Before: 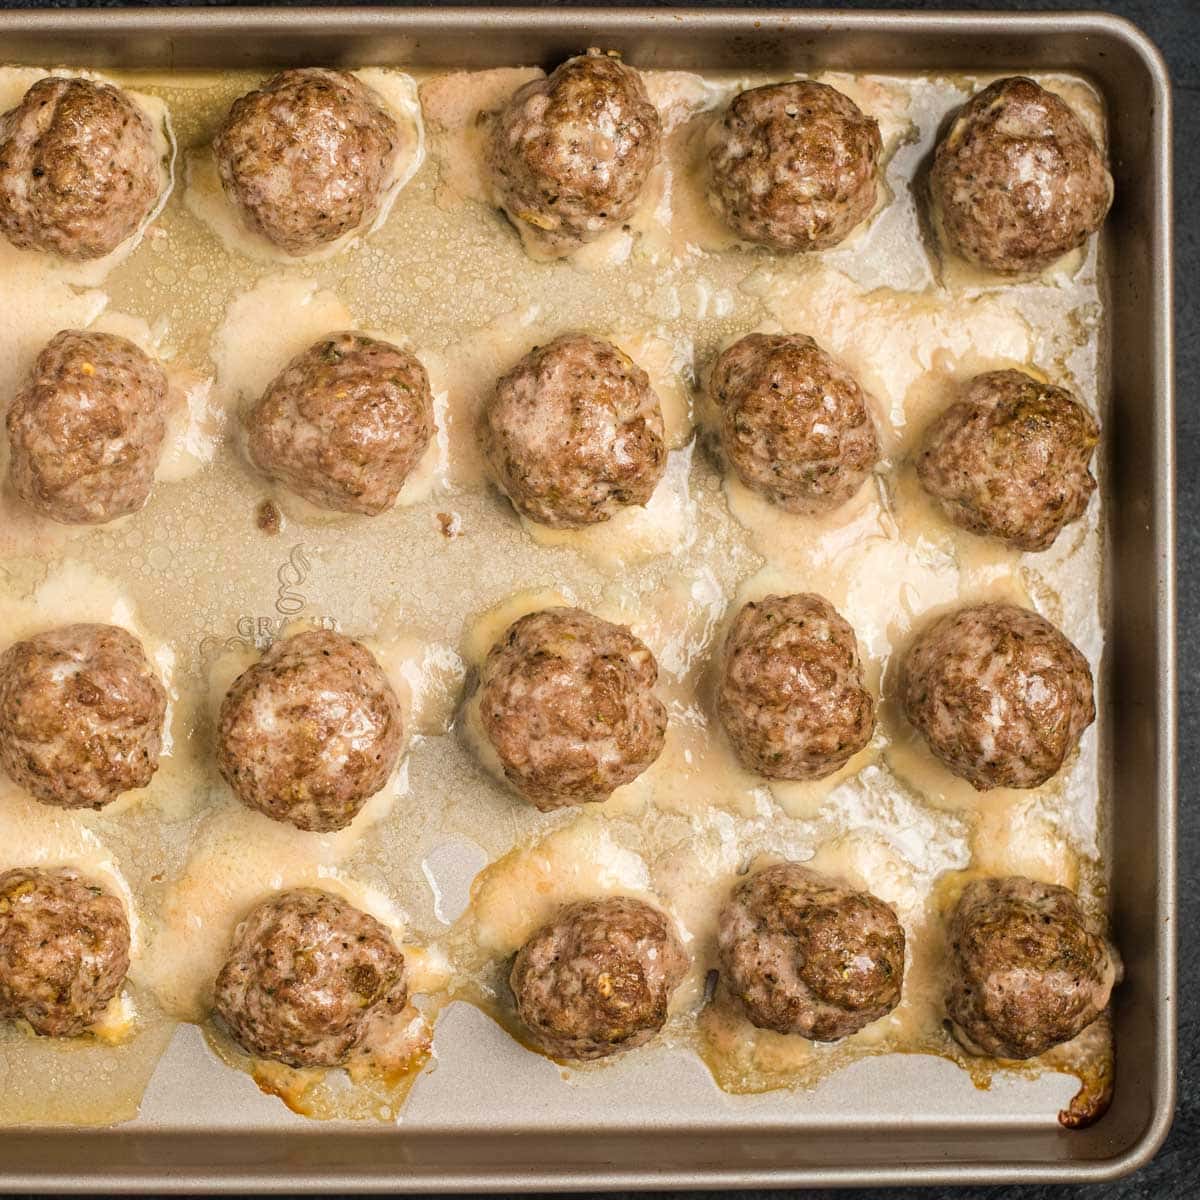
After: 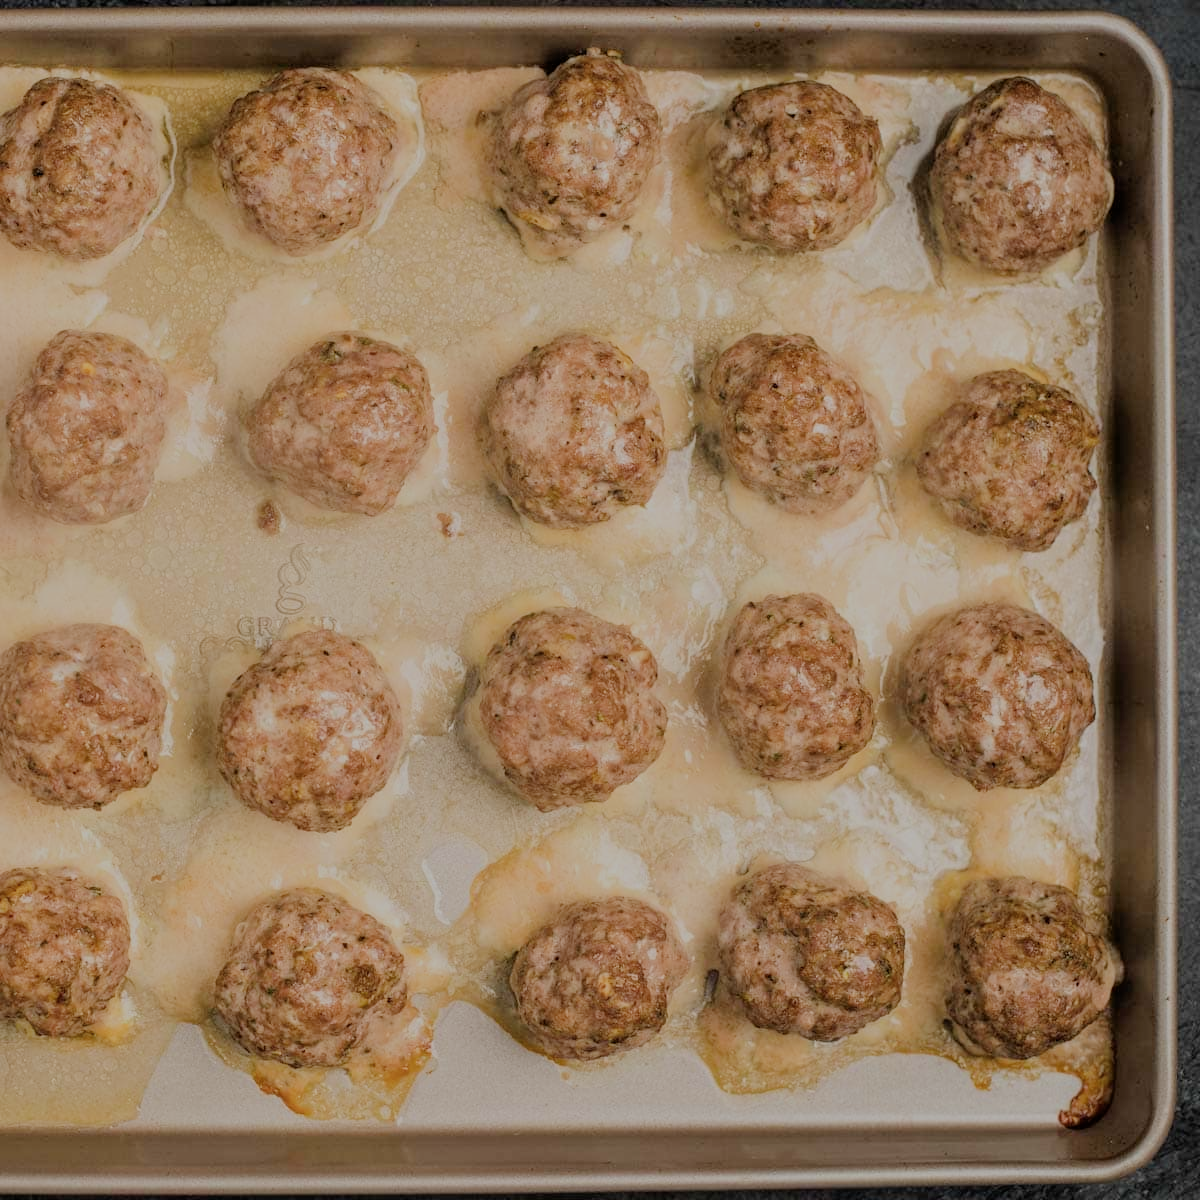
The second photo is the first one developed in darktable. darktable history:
tone equalizer: on, module defaults
filmic rgb: black relative exposure -7.96 EV, white relative exposure 8.06 EV, hardness 2.51, latitude 9.27%, contrast 0.73, highlights saturation mix 8.59%, shadows ↔ highlights balance 2.04%
